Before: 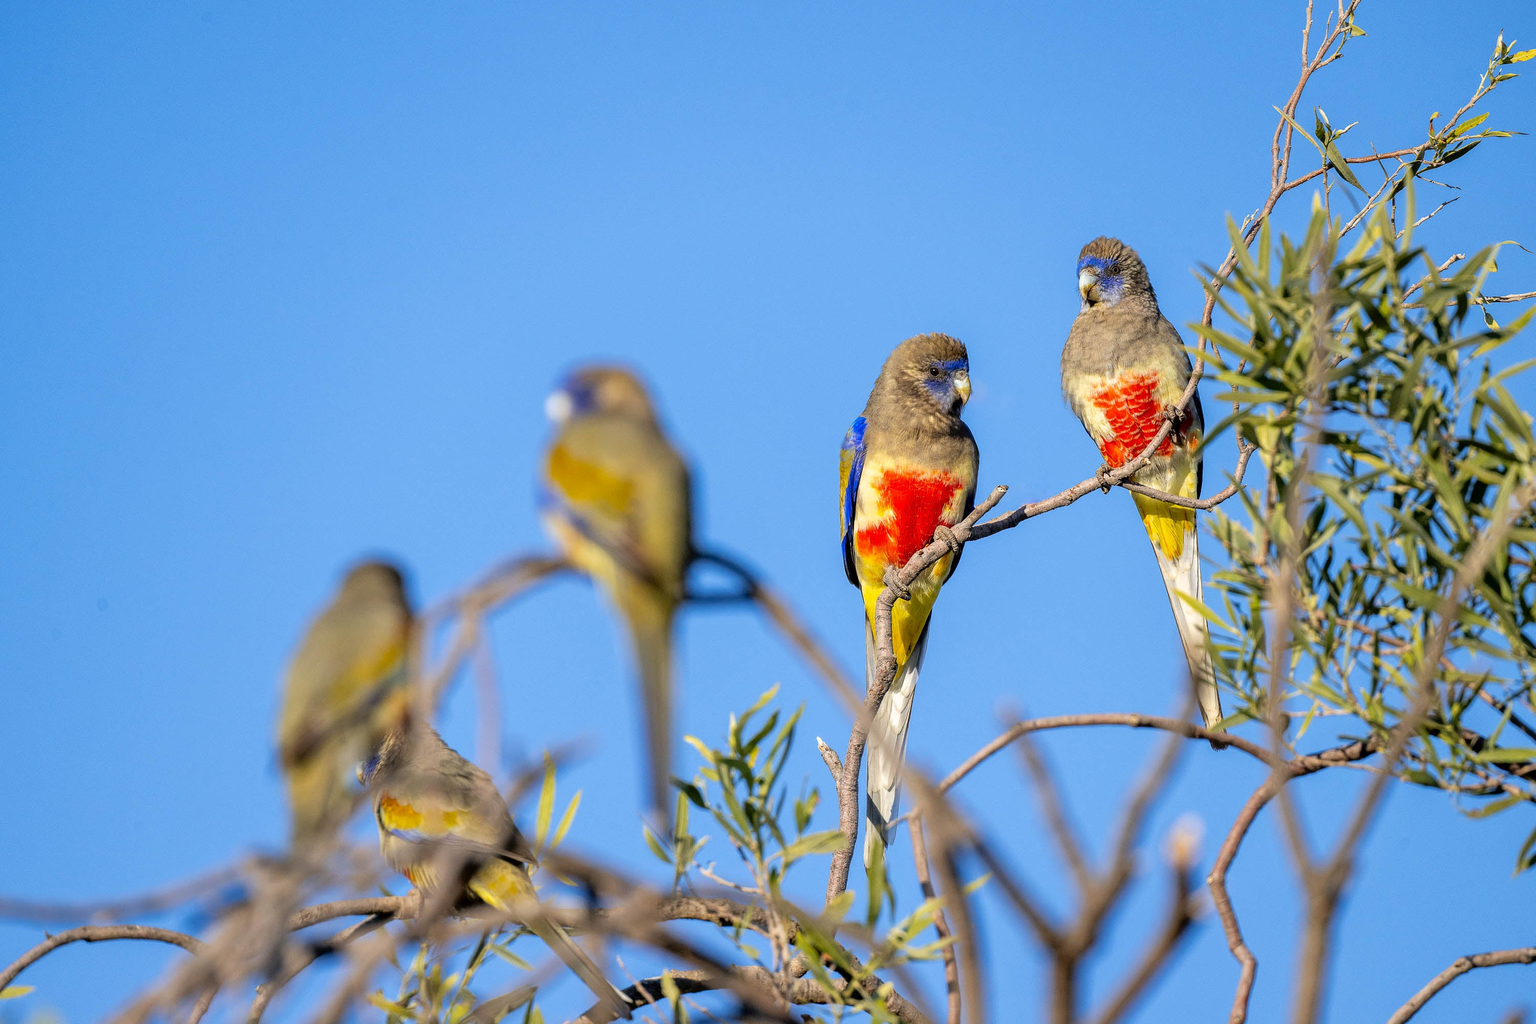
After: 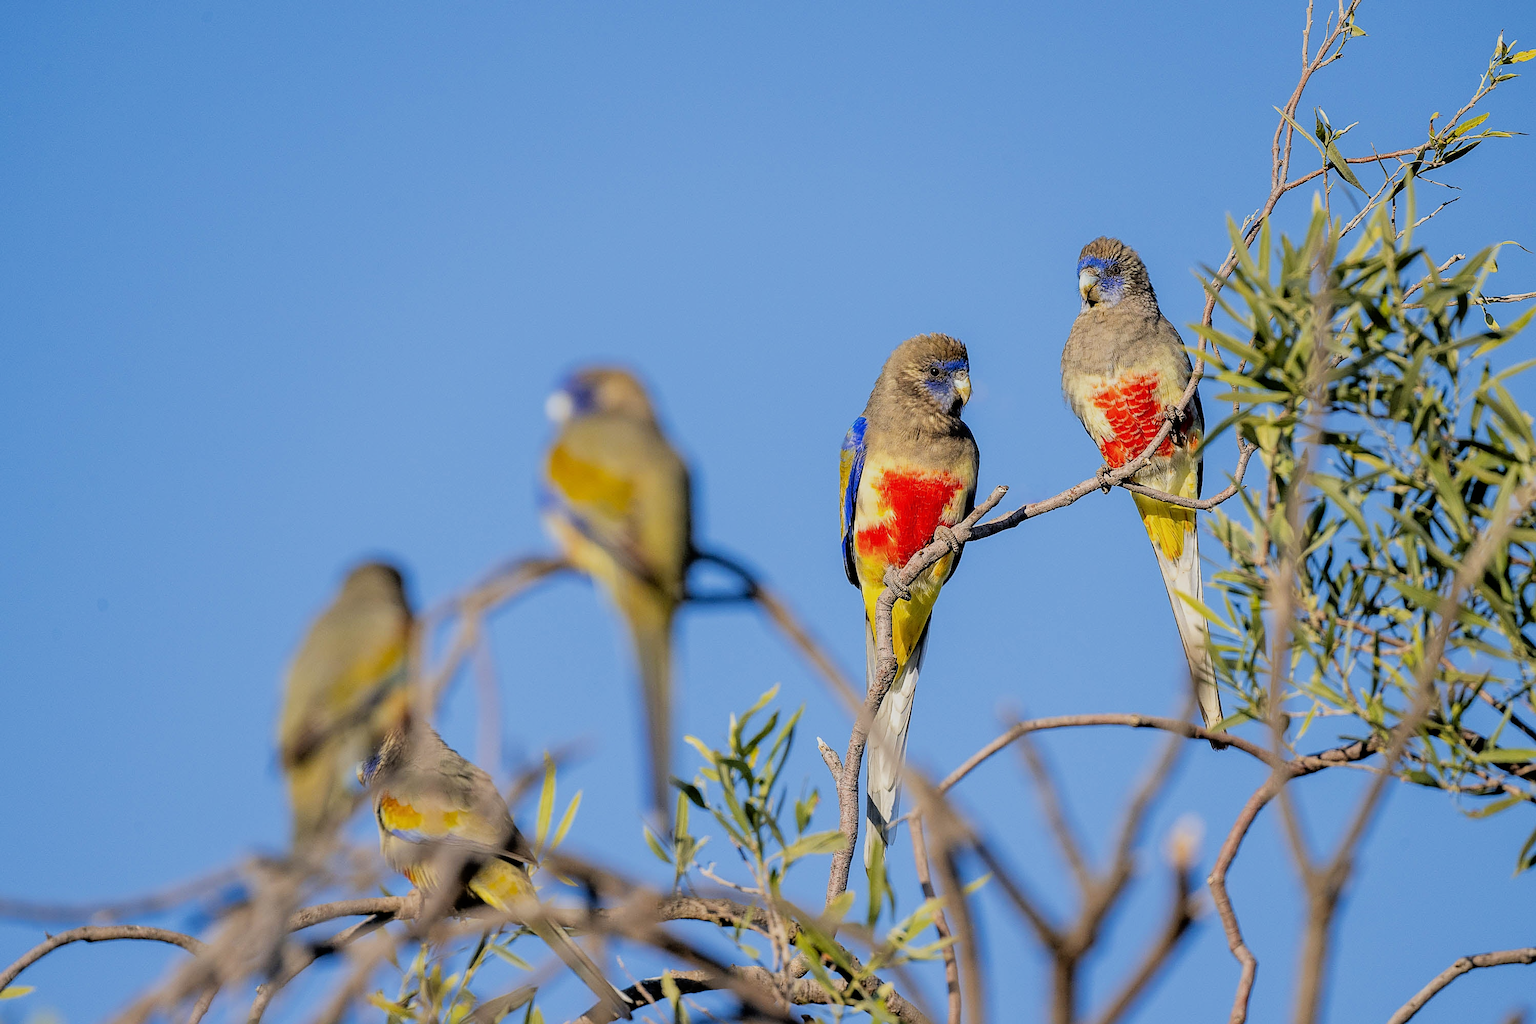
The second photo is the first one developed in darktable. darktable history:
filmic rgb: black relative exposure -8.01 EV, white relative exposure 4.02 EV, hardness 4.21
sharpen: on, module defaults
